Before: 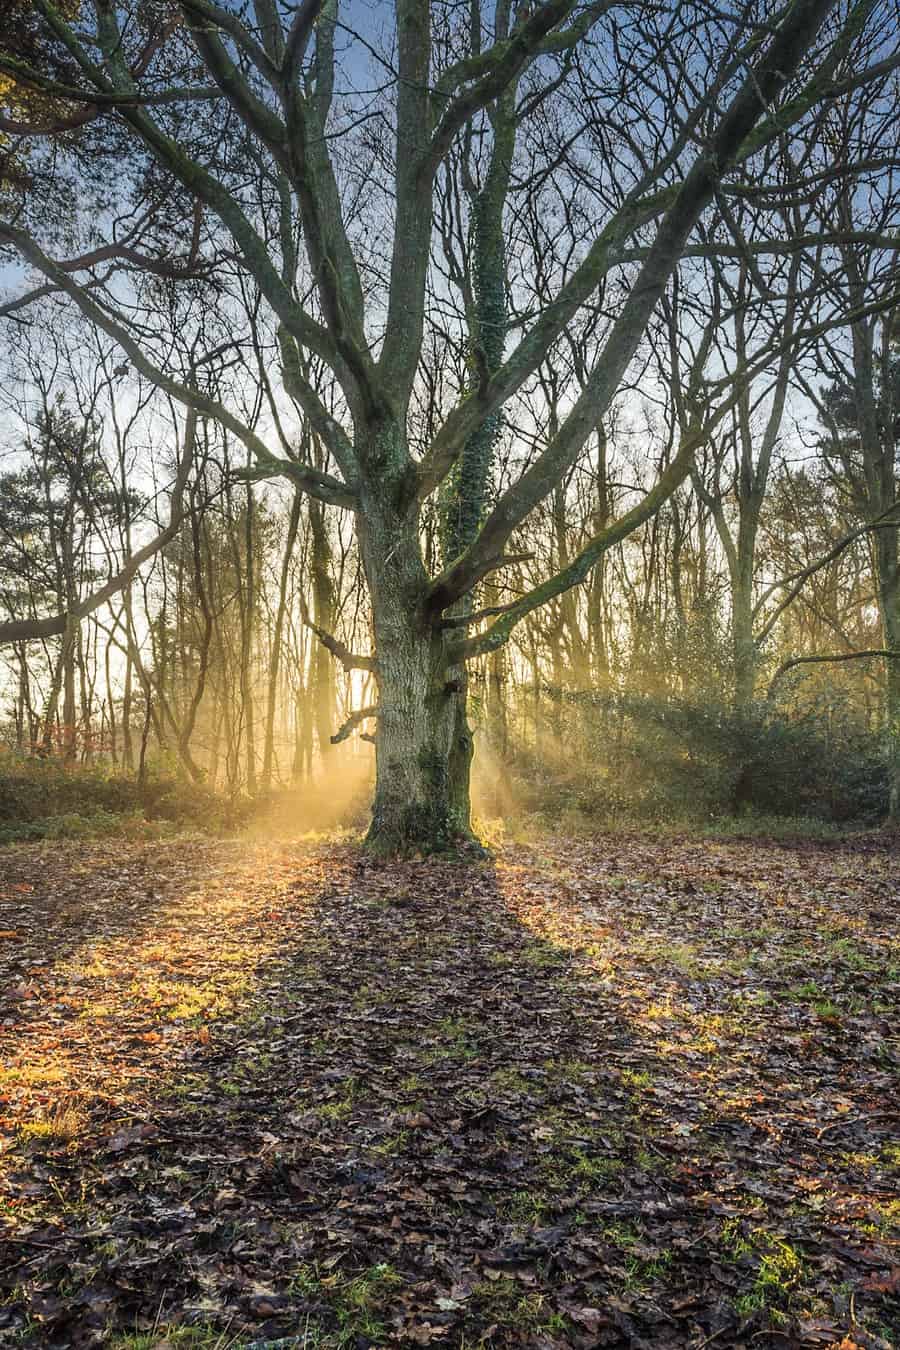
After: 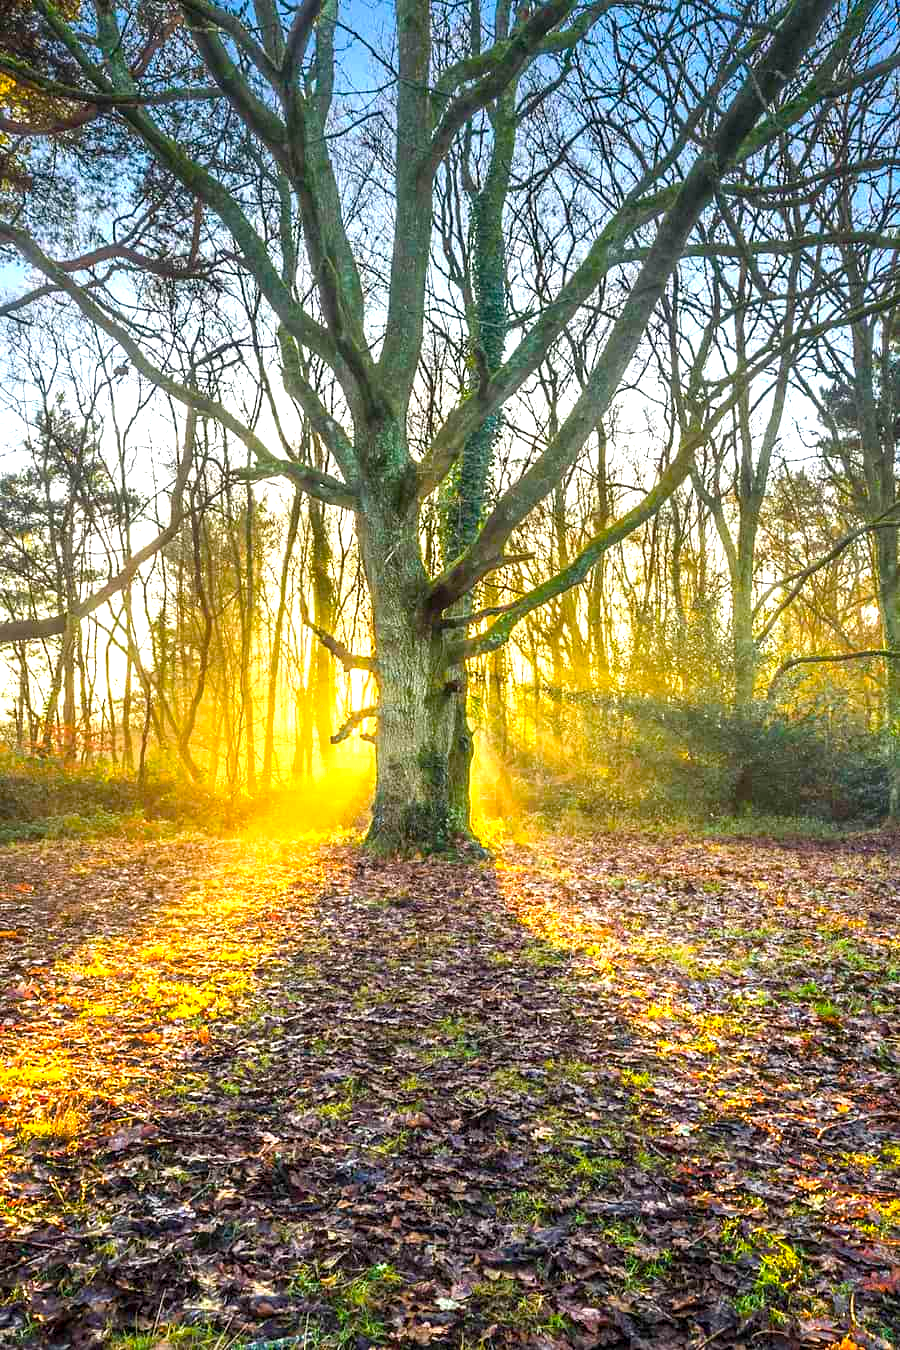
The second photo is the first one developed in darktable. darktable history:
color balance rgb: perceptual saturation grading › global saturation 30.698%, global vibrance 20%
exposure: black level correction 0.001, exposure 1 EV, compensate highlight preservation false
